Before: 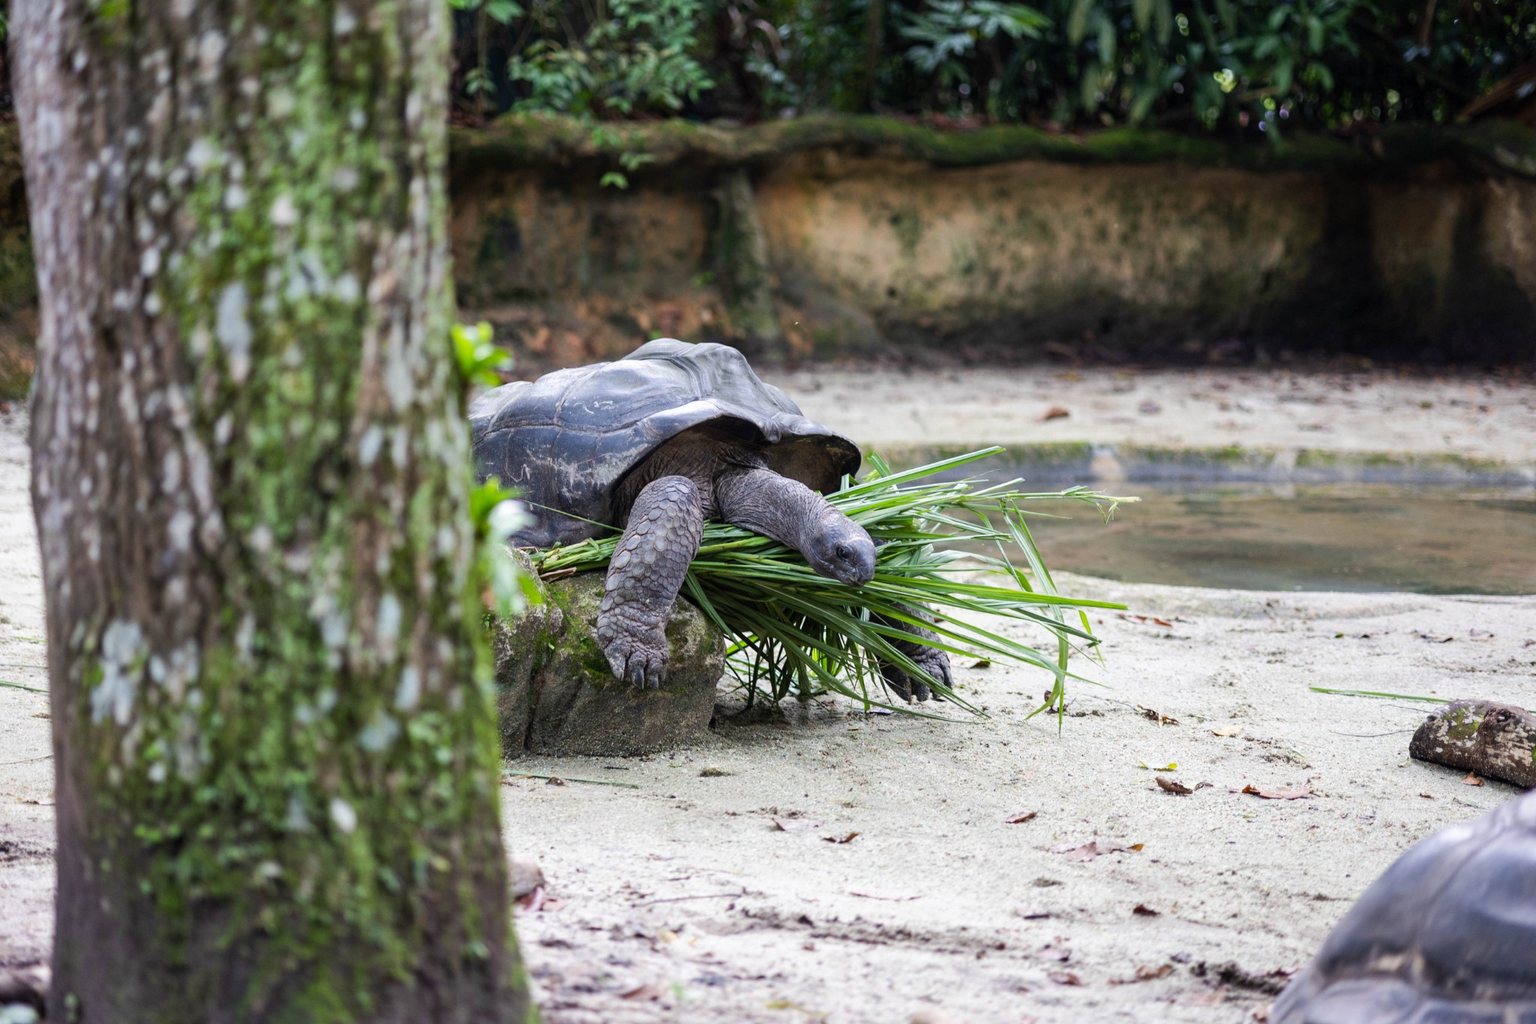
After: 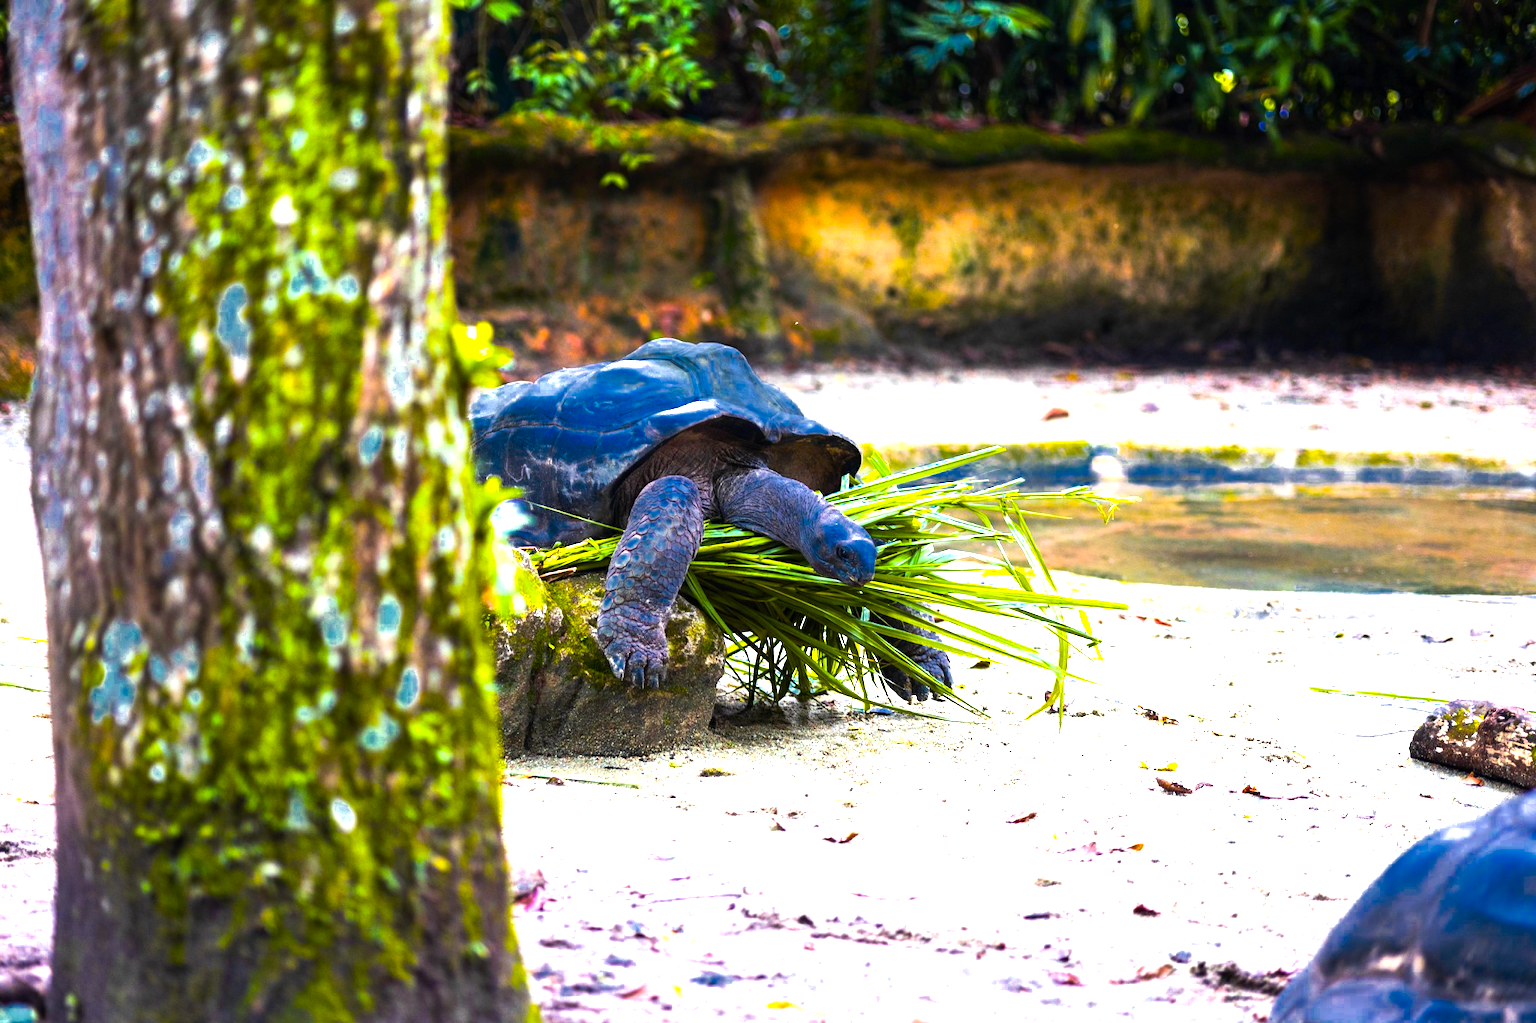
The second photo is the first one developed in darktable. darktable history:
color balance rgb: linear chroma grading › highlights 100%, linear chroma grading › global chroma 23.41%, perceptual saturation grading › global saturation 35.38%, hue shift -10.68°, perceptual brilliance grading › highlights 47.25%, perceptual brilliance grading › mid-tones 22.2%, perceptual brilliance grading › shadows -5.93%
color zones: curves: ch0 [(0, 0.497) (0.143, 0.5) (0.286, 0.5) (0.429, 0.483) (0.571, 0.116) (0.714, -0.006) (0.857, 0.28) (1, 0.497)]
